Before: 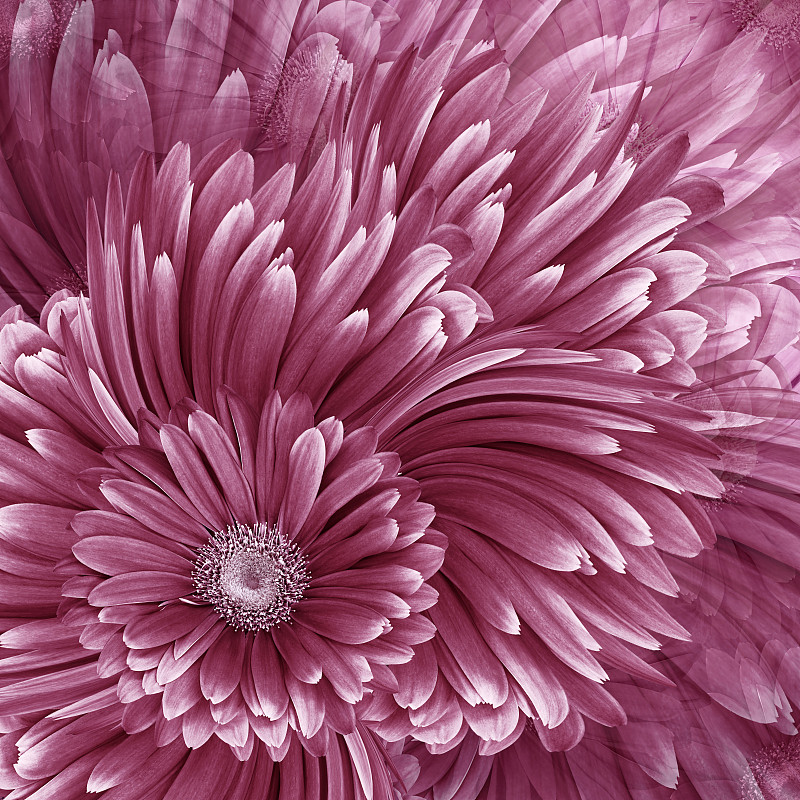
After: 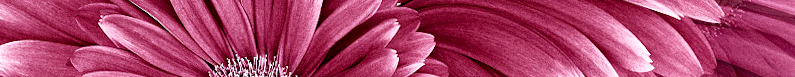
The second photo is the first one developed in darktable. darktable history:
color balance: contrast 10%
rotate and perspective: rotation -1°, crop left 0.011, crop right 0.989, crop top 0.025, crop bottom 0.975
grain: on, module defaults
local contrast: mode bilateral grid, contrast 20, coarseness 50, detail 132%, midtone range 0.2
crop and rotate: top 59.084%, bottom 30.916%
